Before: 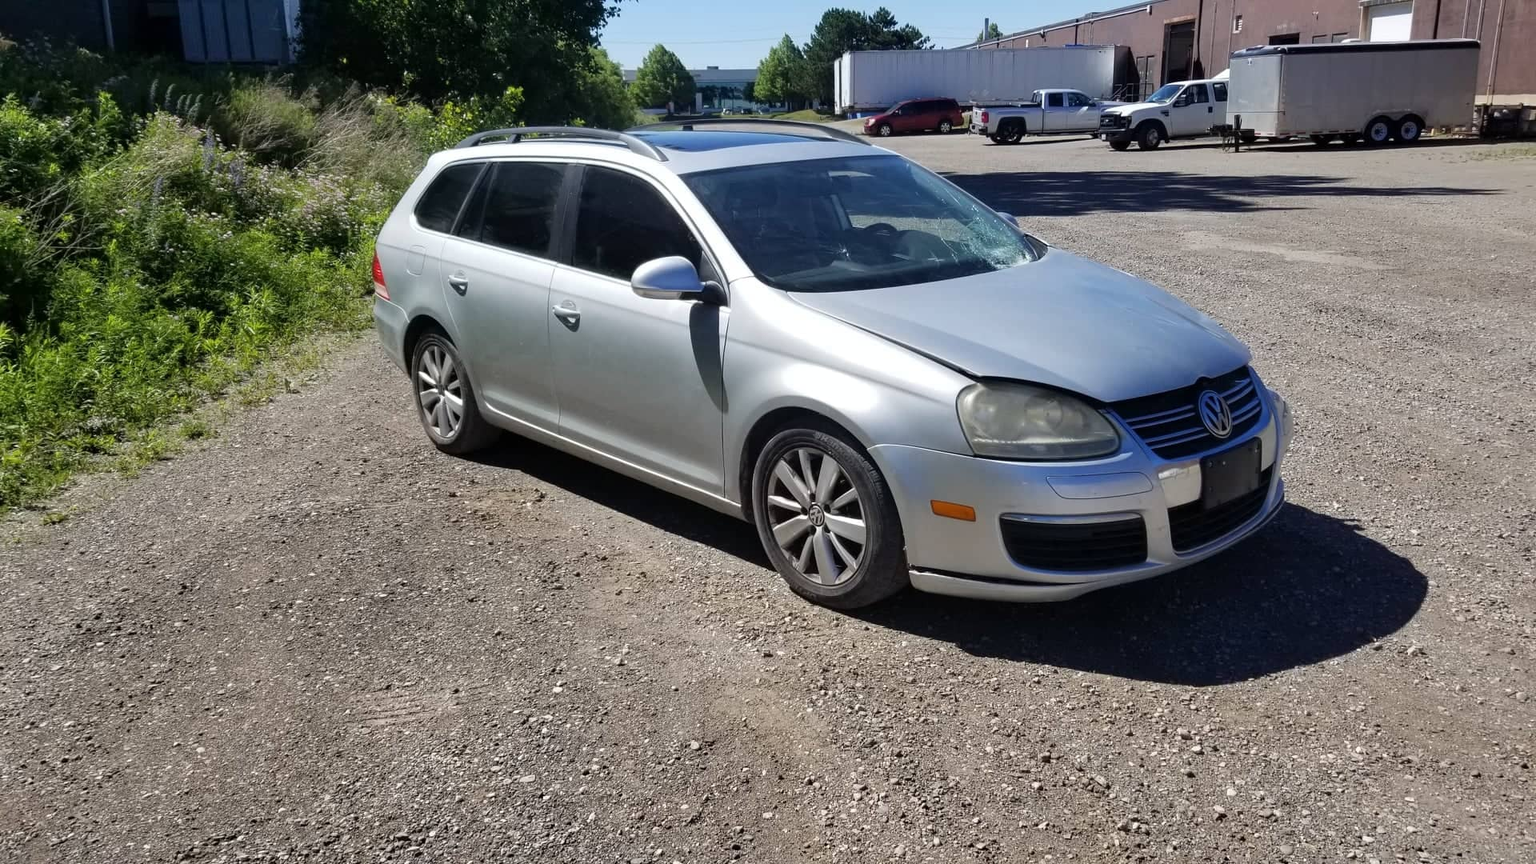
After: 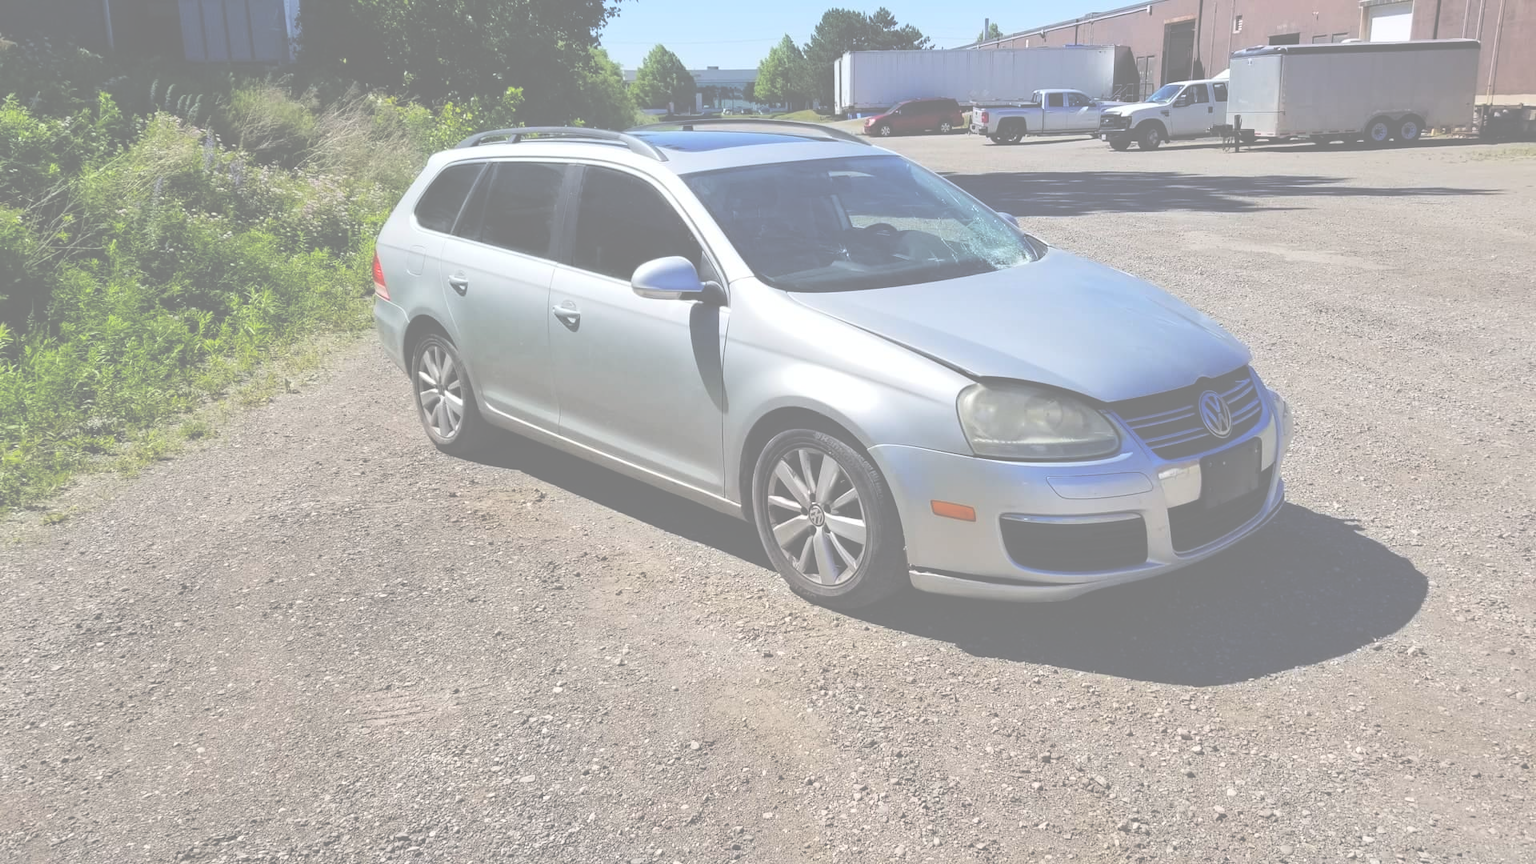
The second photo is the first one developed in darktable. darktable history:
exposure: black level correction -0.087, compensate highlight preservation false
global tonemap: drago (0.7, 100)
